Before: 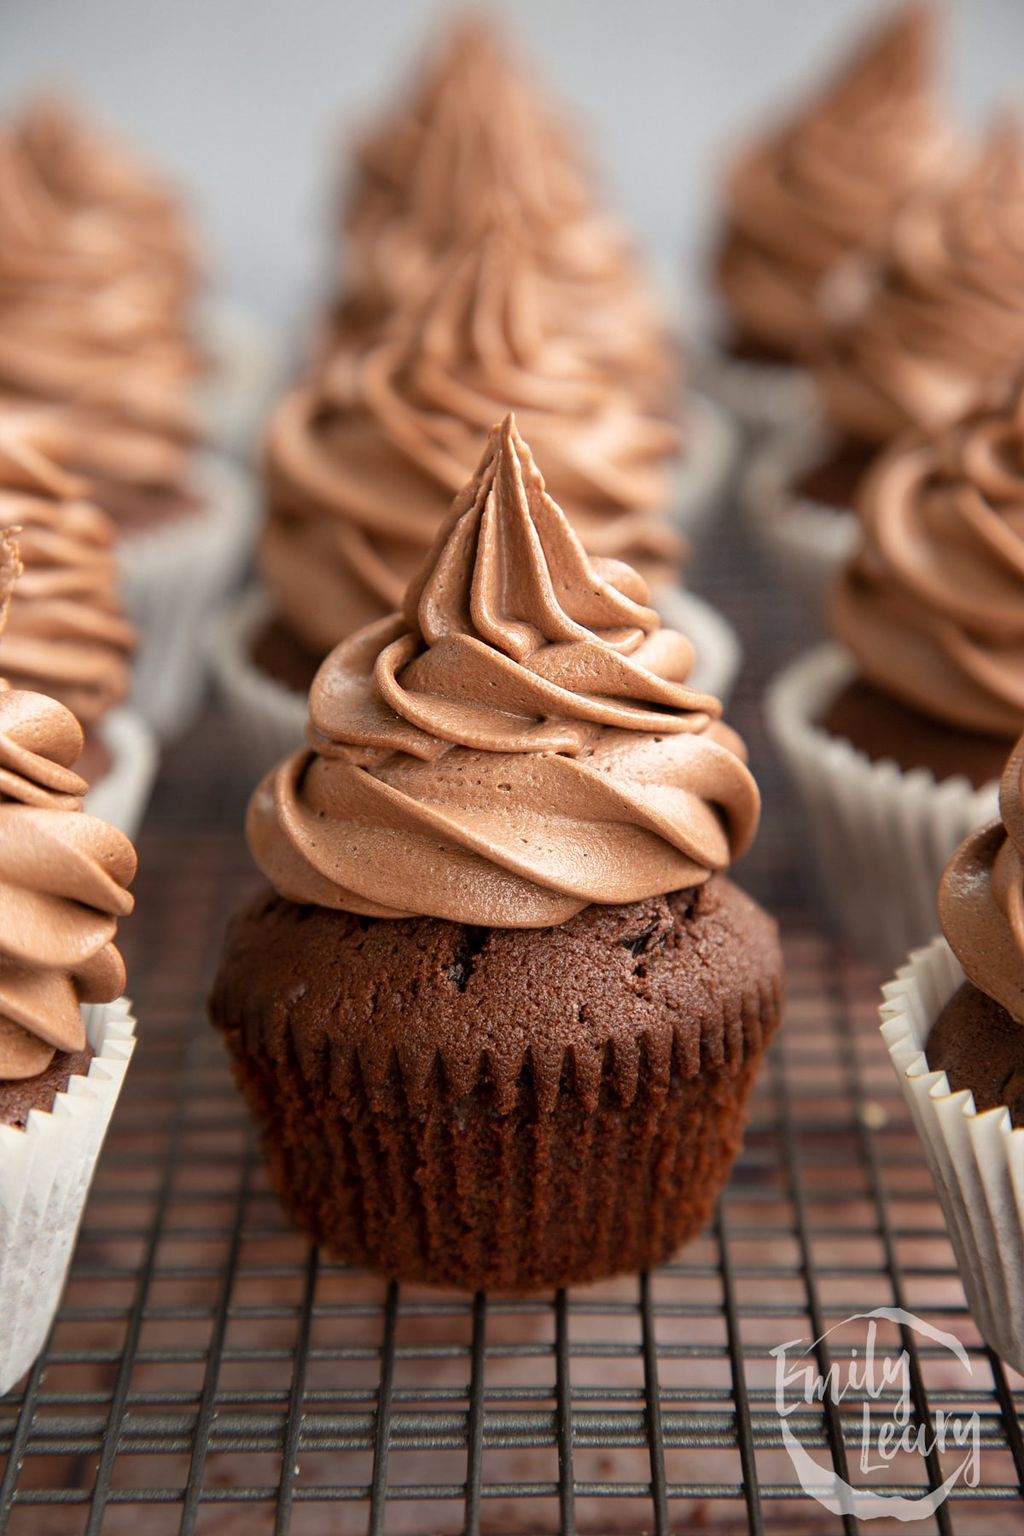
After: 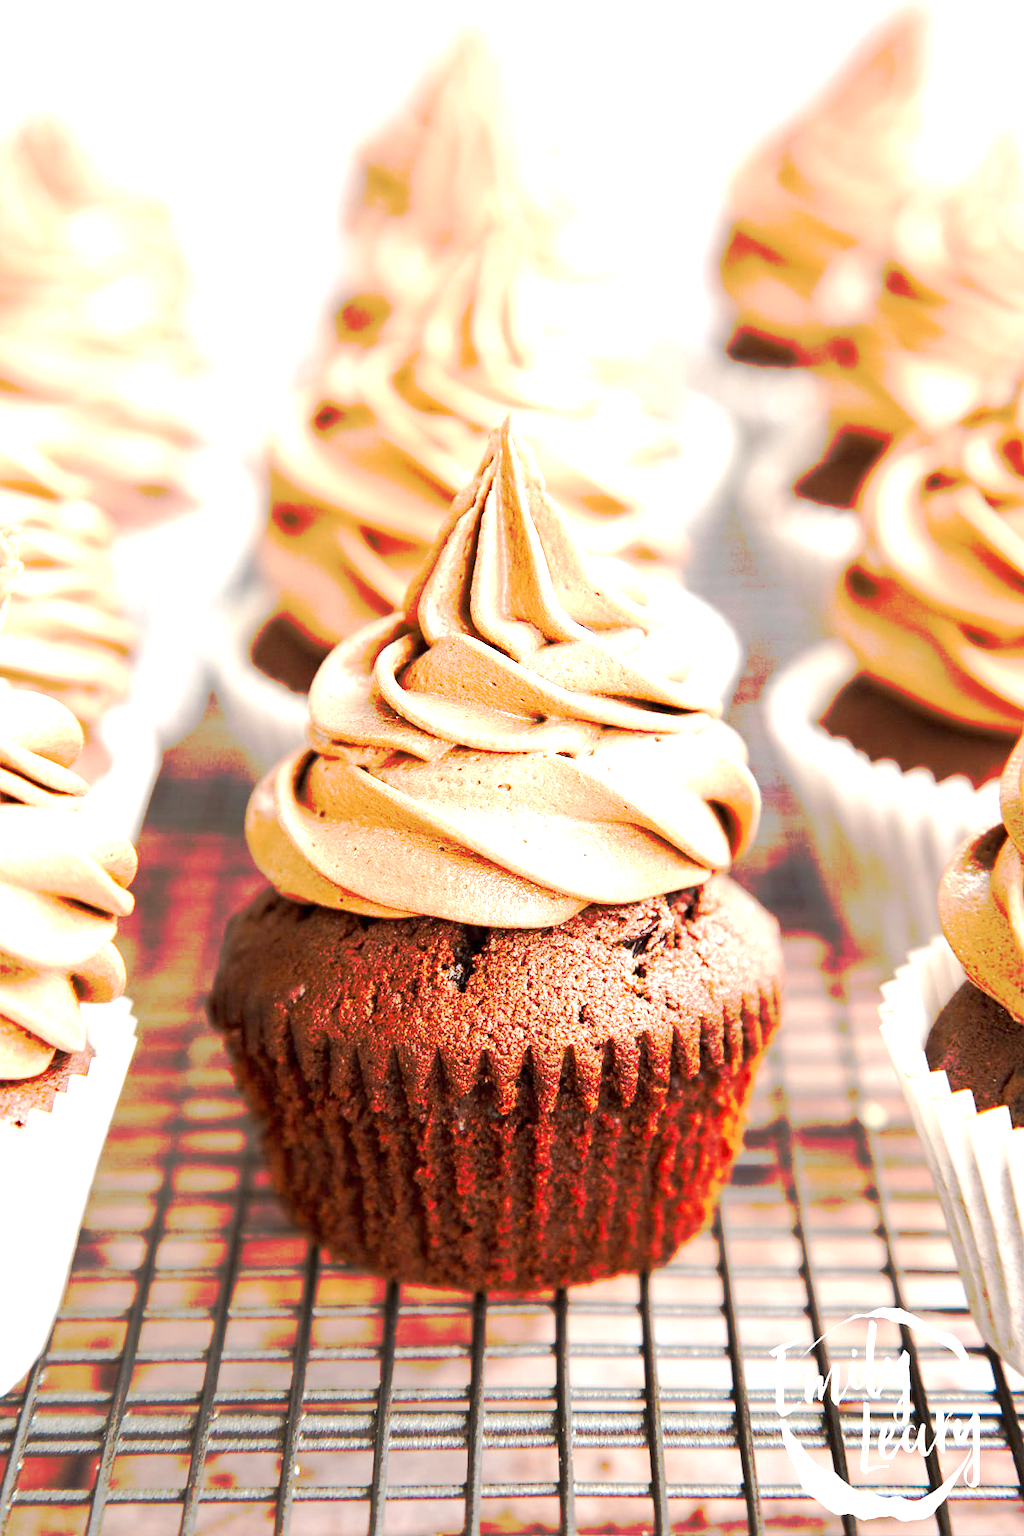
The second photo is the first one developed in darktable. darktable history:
exposure: exposure 2.04 EV, compensate highlight preservation false
tone curve: curves: ch0 [(0, 0) (0.003, 0.003) (0.011, 0.011) (0.025, 0.024) (0.044, 0.043) (0.069, 0.067) (0.1, 0.096) (0.136, 0.131) (0.177, 0.171) (0.224, 0.216) (0.277, 0.267) (0.335, 0.323) (0.399, 0.384) (0.468, 0.451) (0.543, 0.678) (0.623, 0.734) (0.709, 0.795) (0.801, 0.859) (0.898, 0.928) (1, 1)], preserve colors none
